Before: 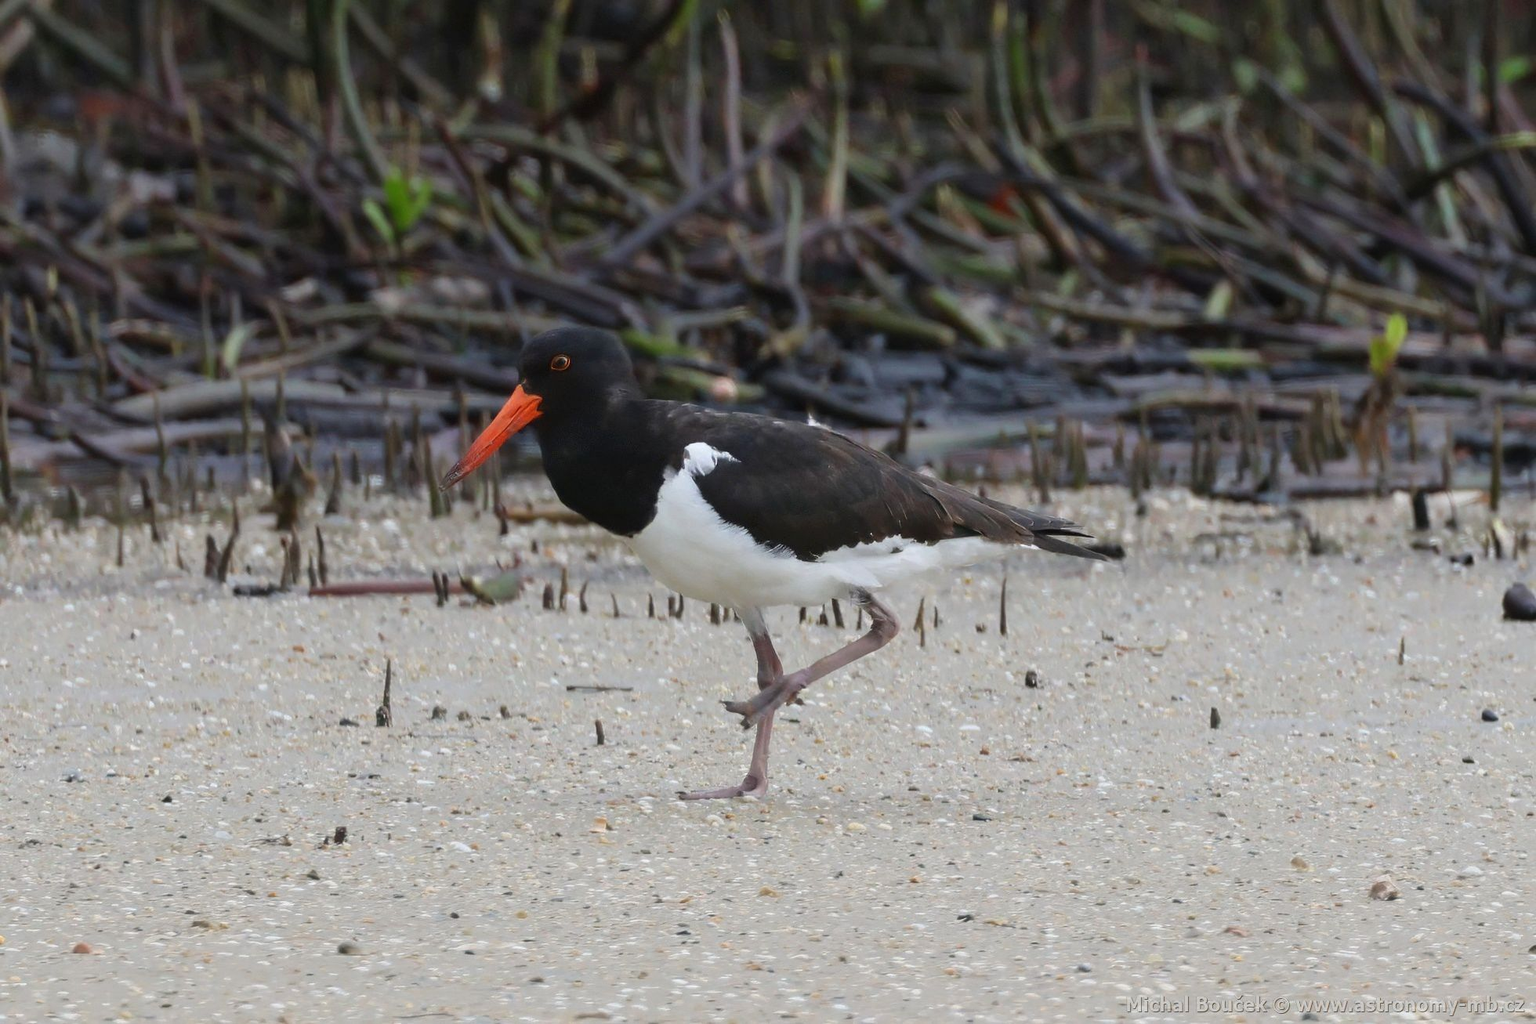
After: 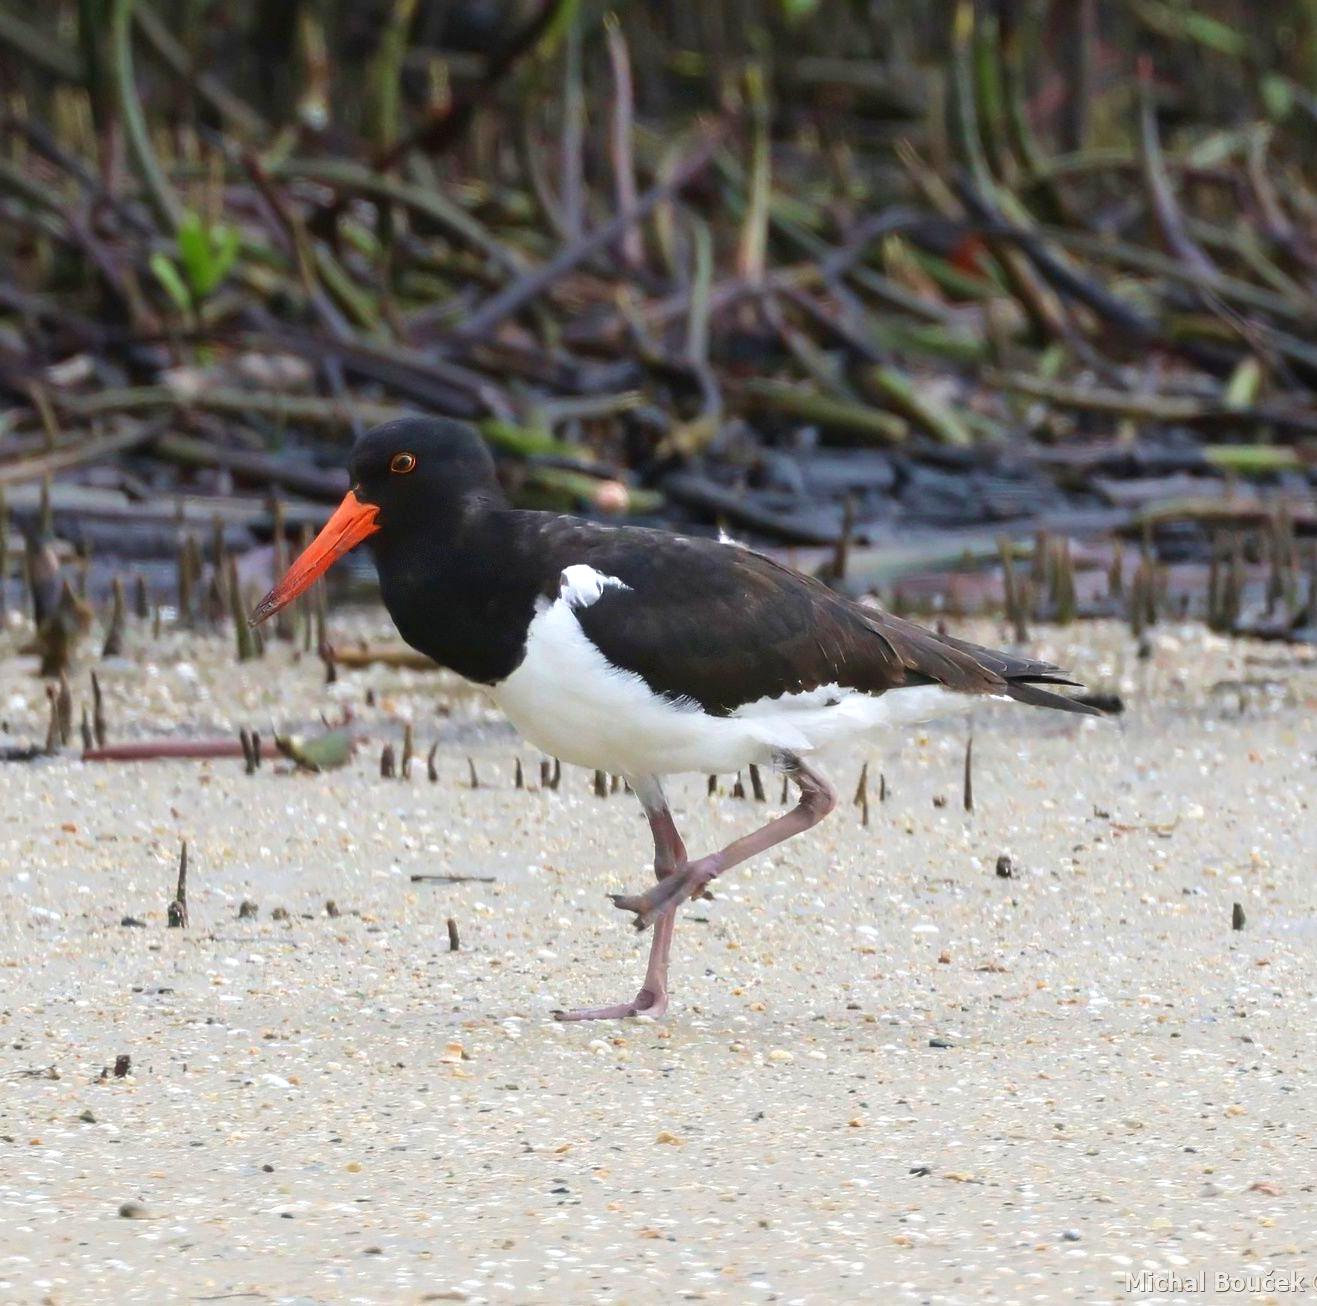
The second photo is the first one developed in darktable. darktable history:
crop and rotate: left 15.939%, right 16.838%
exposure: black level correction 0.001, exposure 0.499 EV, compensate highlight preservation false
velvia: on, module defaults
